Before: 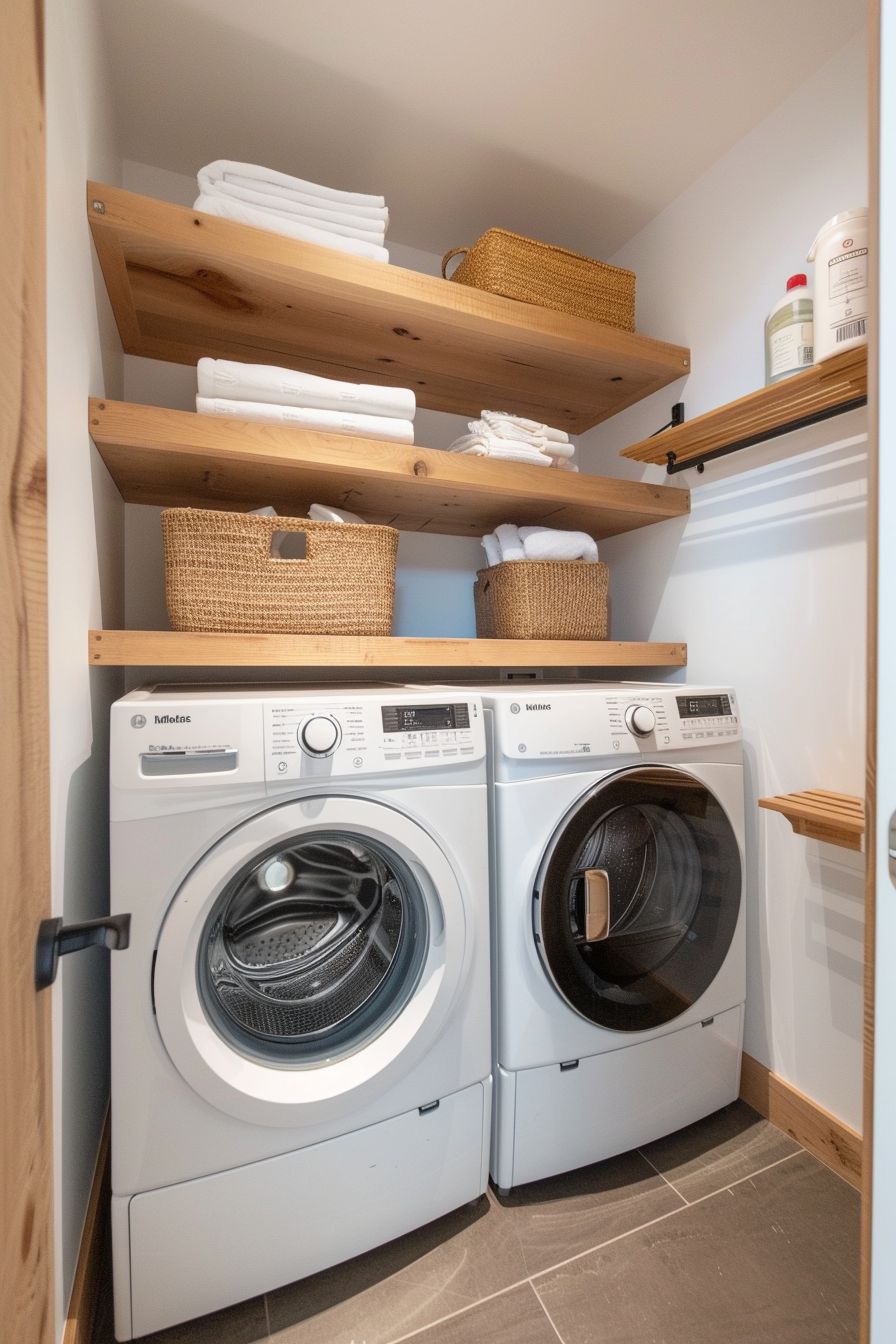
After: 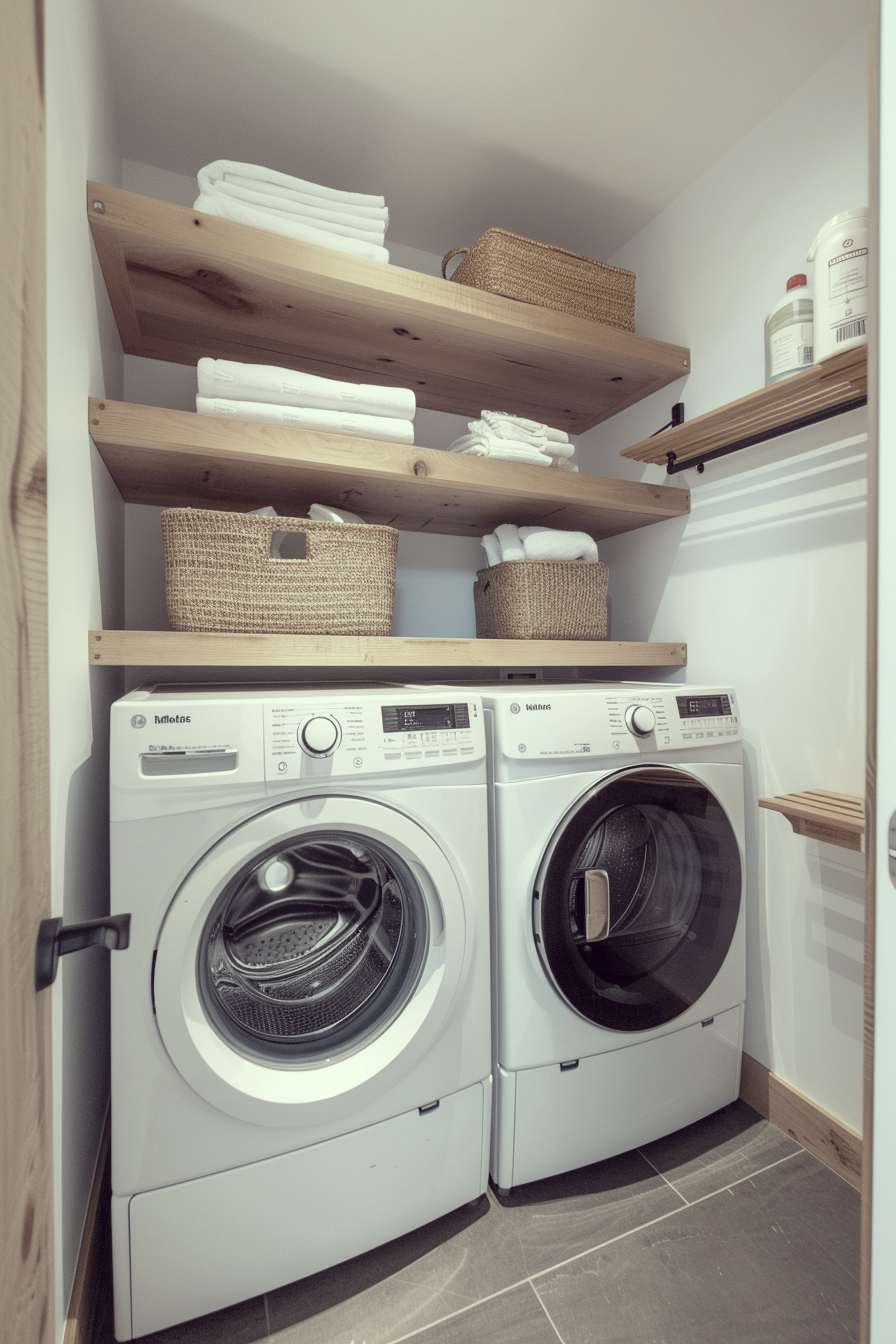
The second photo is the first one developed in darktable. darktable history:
color correction: highlights a* -20.21, highlights b* 20.52, shadows a* 19.52, shadows b* -20.27, saturation 0.396
